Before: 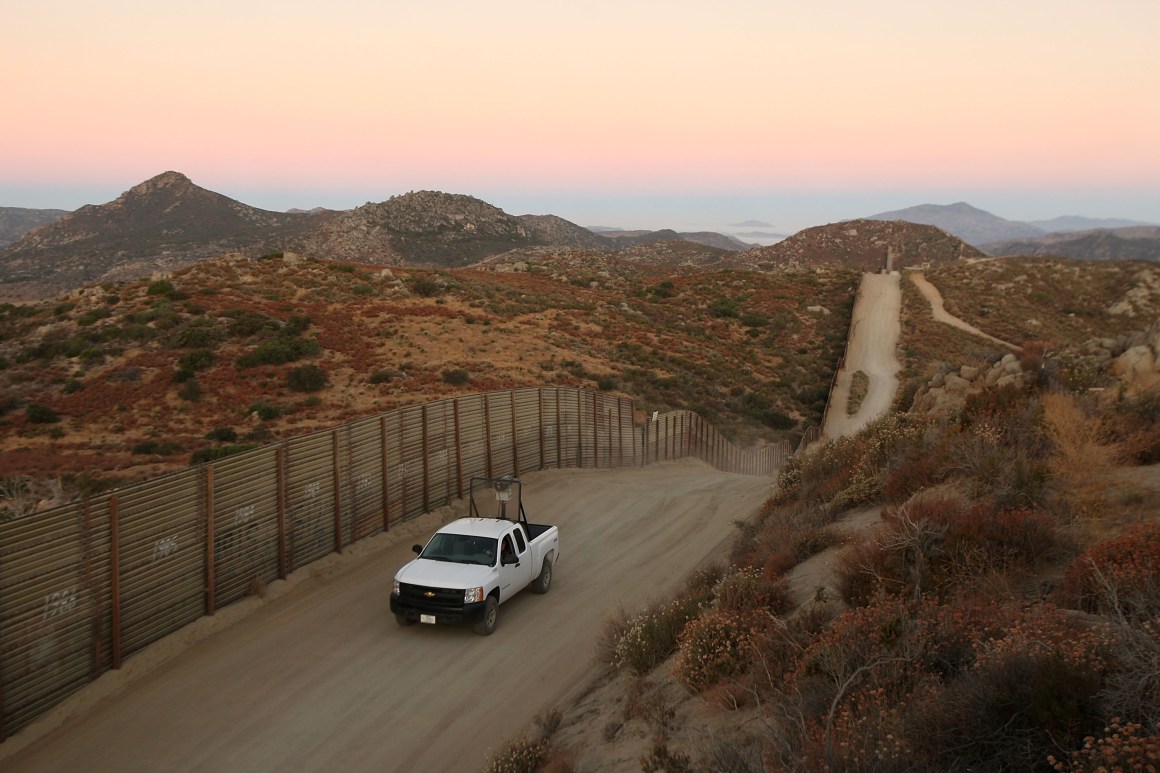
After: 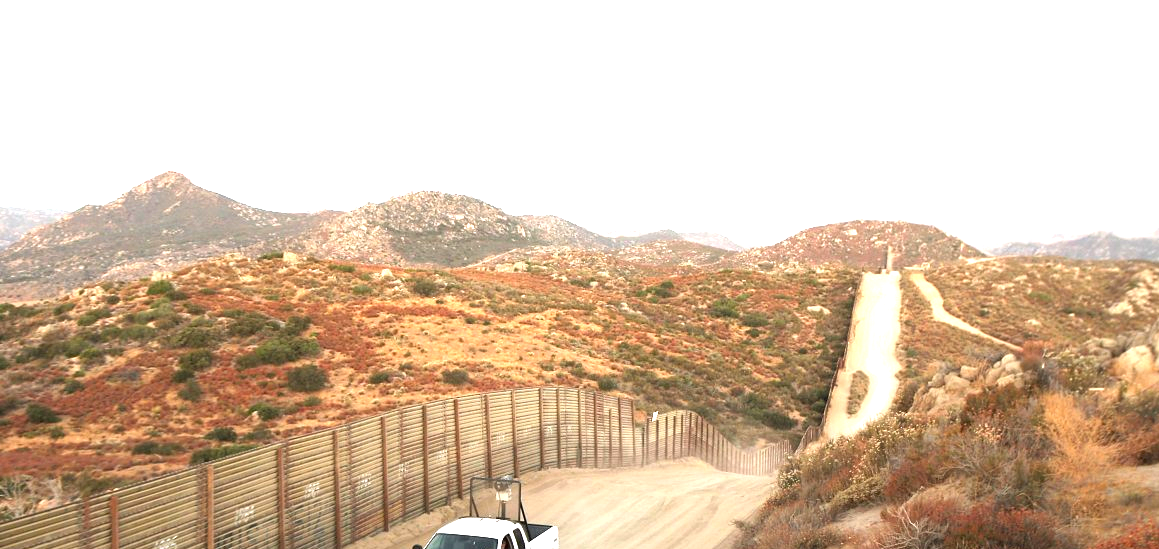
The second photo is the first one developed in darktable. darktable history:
exposure: black level correction 0, exposure 2.093 EV, compensate highlight preservation false
crop: right 0.001%, bottom 28.951%
tone equalizer: -8 EV -0.456 EV, -7 EV -0.416 EV, -6 EV -0.335 EV, -5 EV -0.257 EV, -3 EV 0.213 EV, -2 EV 0.329 EV, -1 EV 0.395 EV, +0 EV 0.394 EV
